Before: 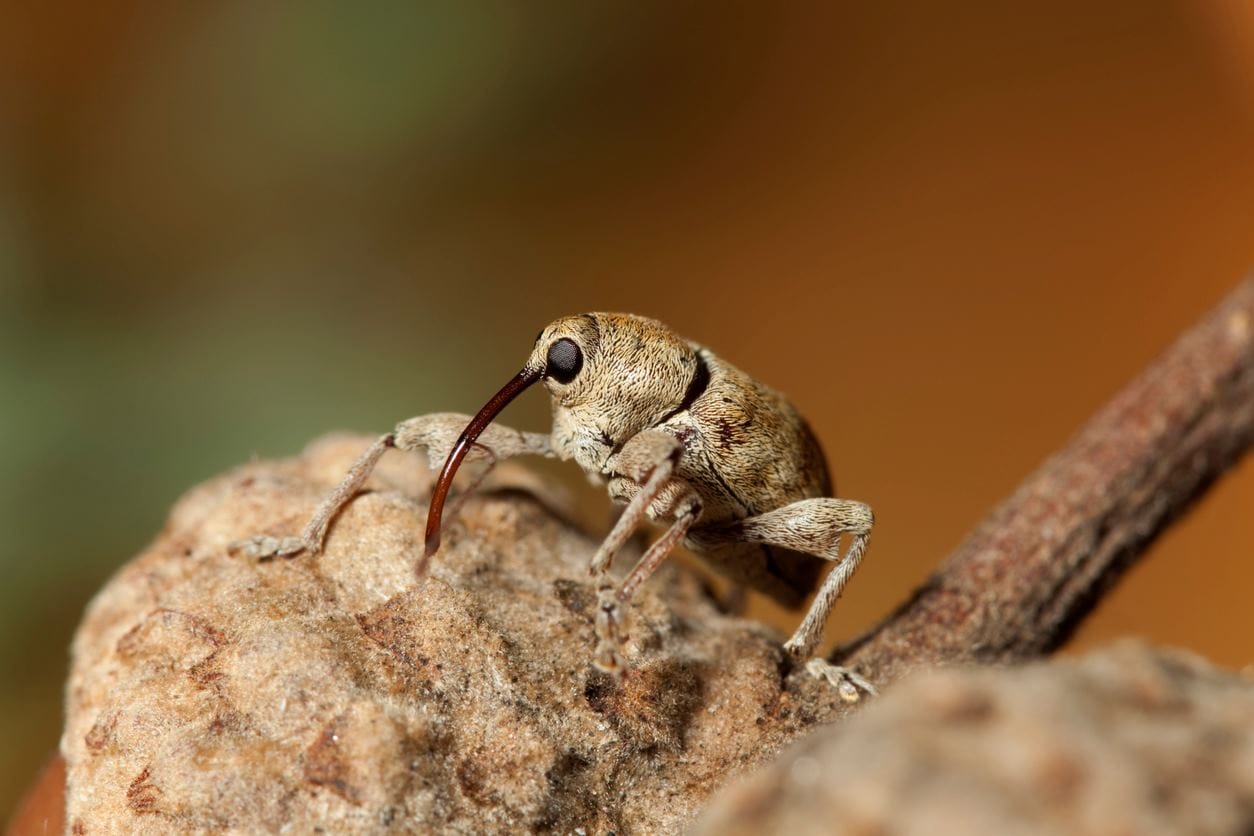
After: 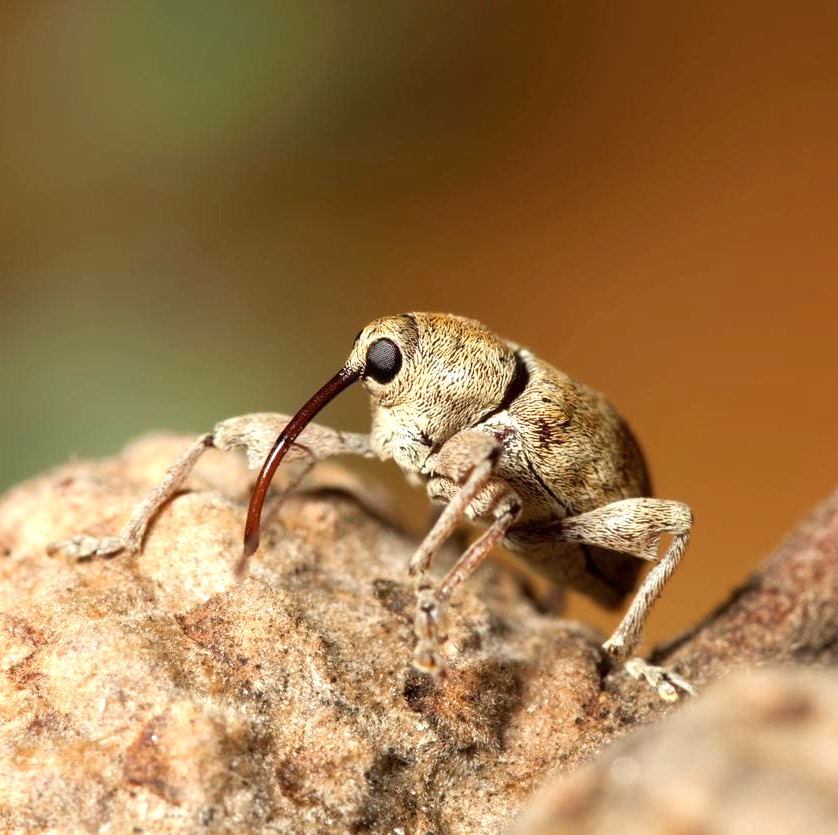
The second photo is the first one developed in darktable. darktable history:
crop and rotate: left 14.442%, right 18.715%
exposure: exposure 0.658 EV, compensate exposure bias true, compensate highlight preservation false
